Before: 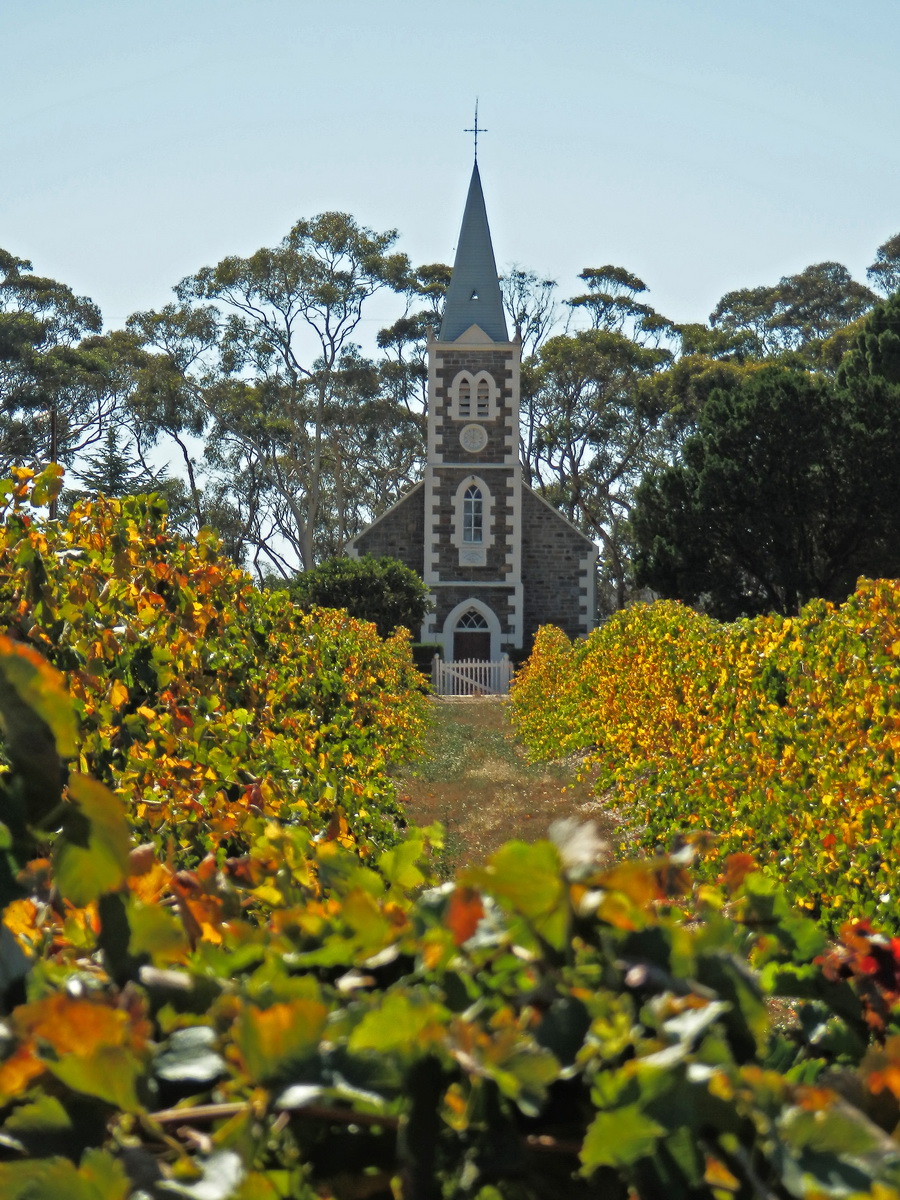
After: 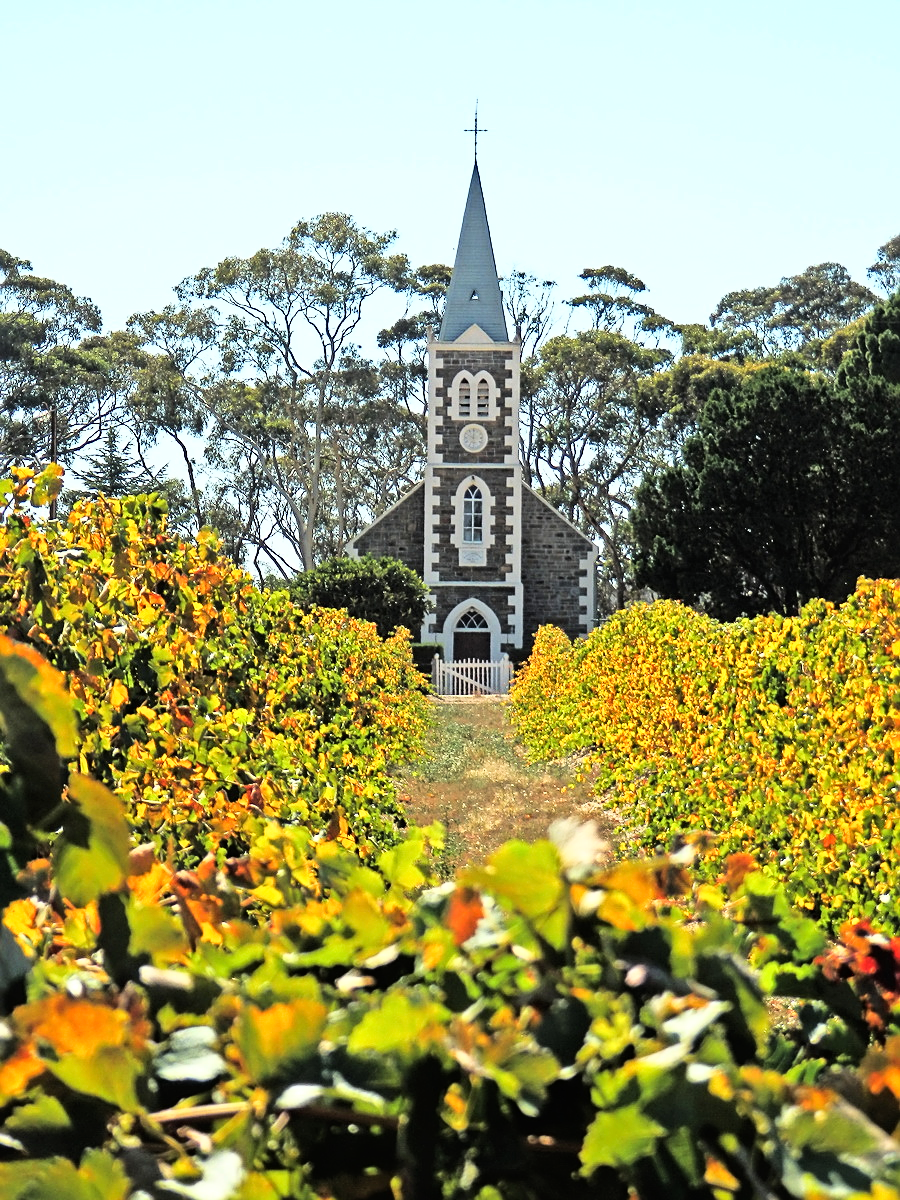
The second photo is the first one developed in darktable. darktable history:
sharpen: on, module defaults
base curve: curves: ch0 [(0, 0) (0.007, 0.004) (0.027, 0.03) (0.046, 0.07) (0.207, 0.54) (0.442, 0.872) (0.673, 0.972) (1, 1)]
